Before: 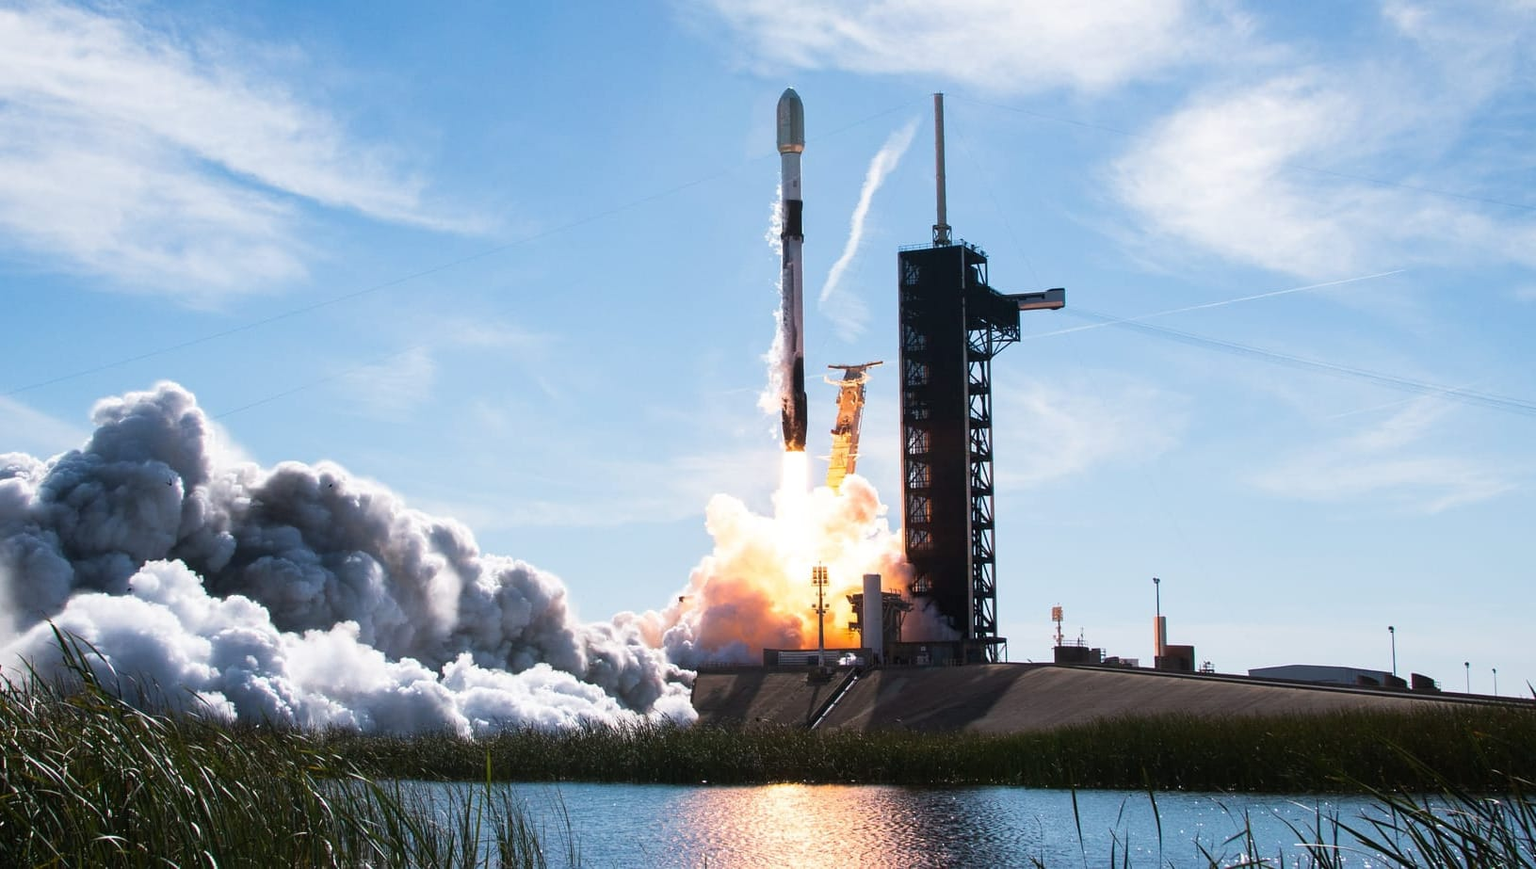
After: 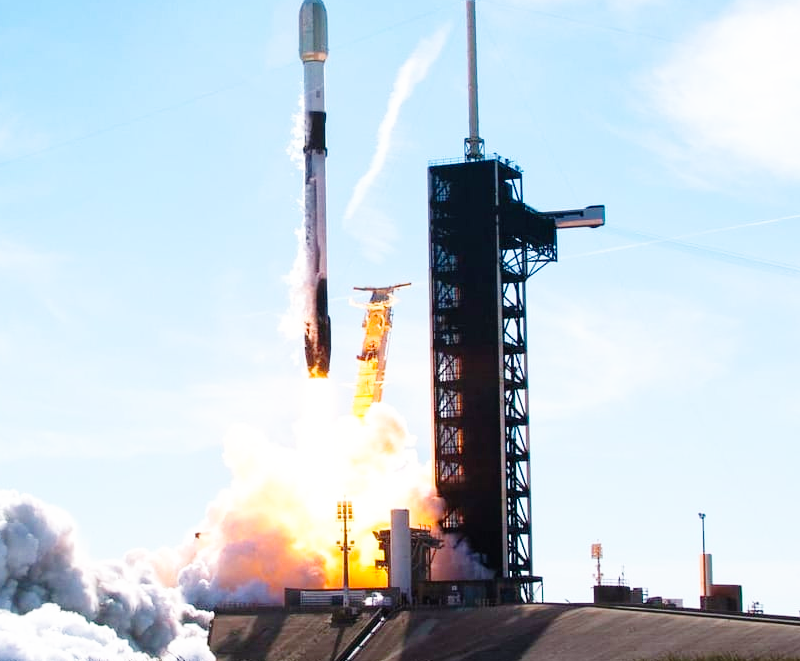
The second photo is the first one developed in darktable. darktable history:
color balance rgb: linear chroma grading › global chroma 0.617%, perceptual saturation grading › global saturation 19.528%, global vibrance 9.921%
base curve: curves: ch0 [(0, 0) (0.008, 0.007) (0.022, 0.029) (0.048, 0.089) (0.092, 0.197) (0.191, 0.399) (0.275, 0.534) (0.357, 0.65) (0.477, 0.78) (0.542, 0.833) (0.799, 0.973) (1, 1)], preserve colors none
crop: left 32.285%, top 10.972%, right 18.619%, bottom 17.376%
